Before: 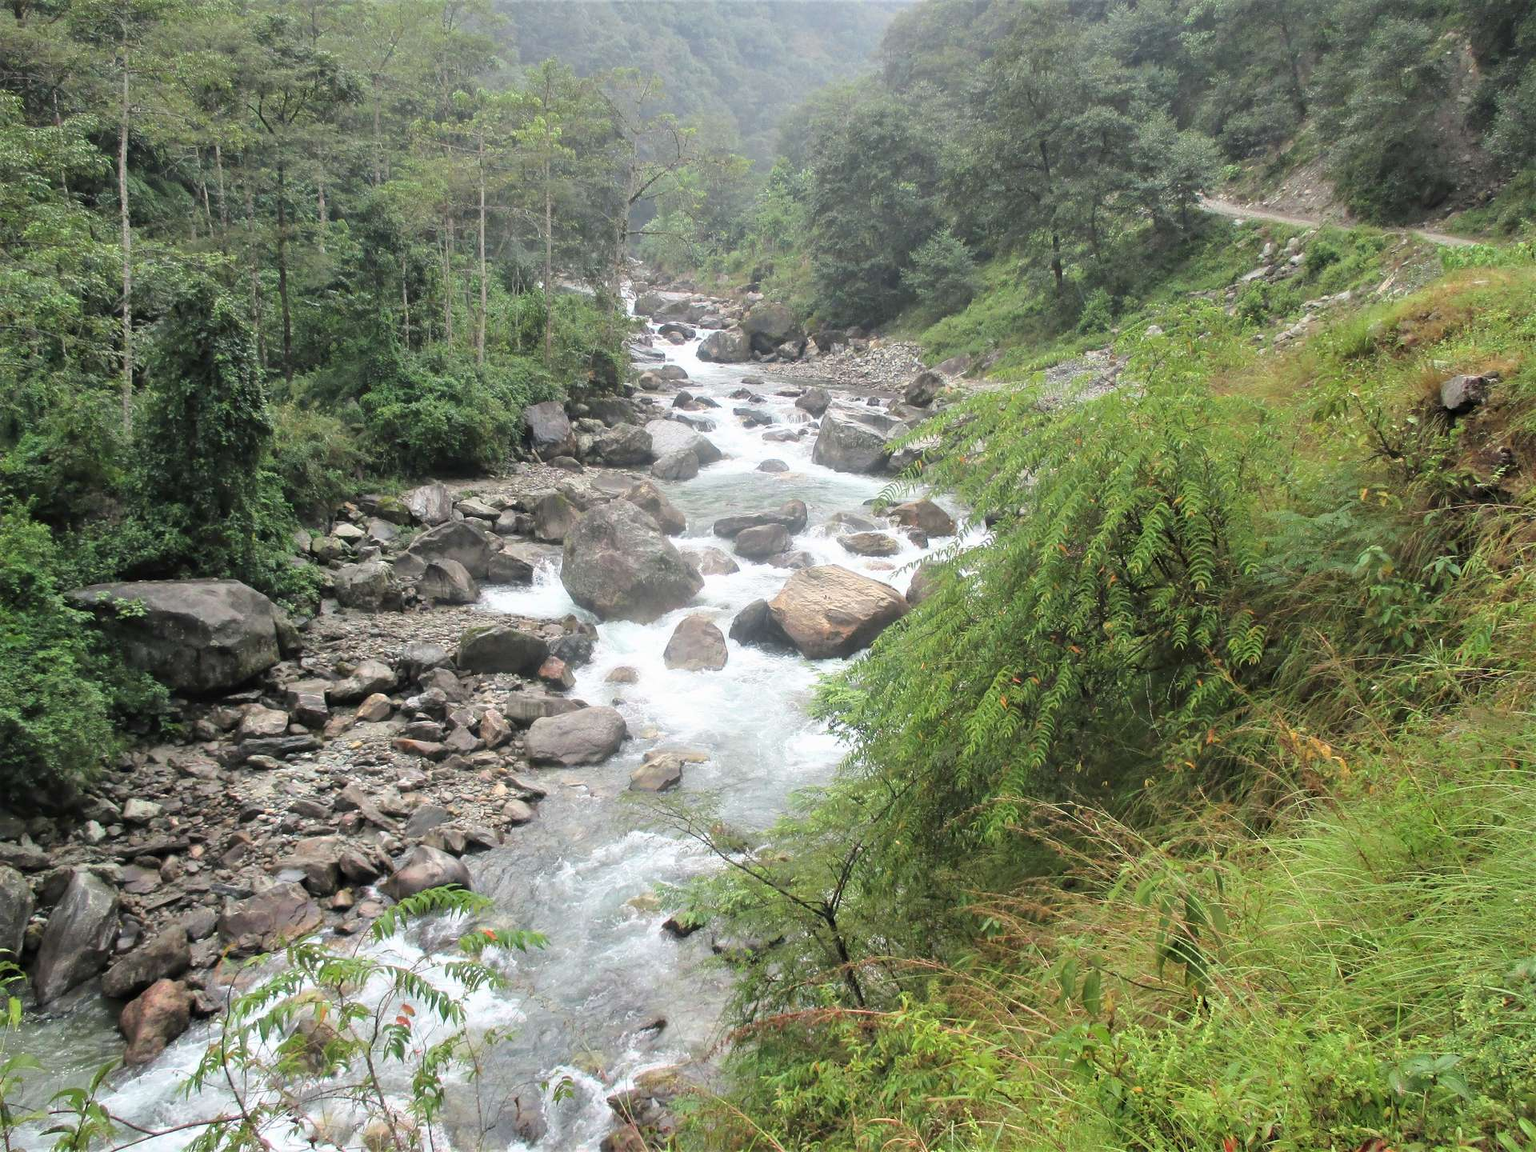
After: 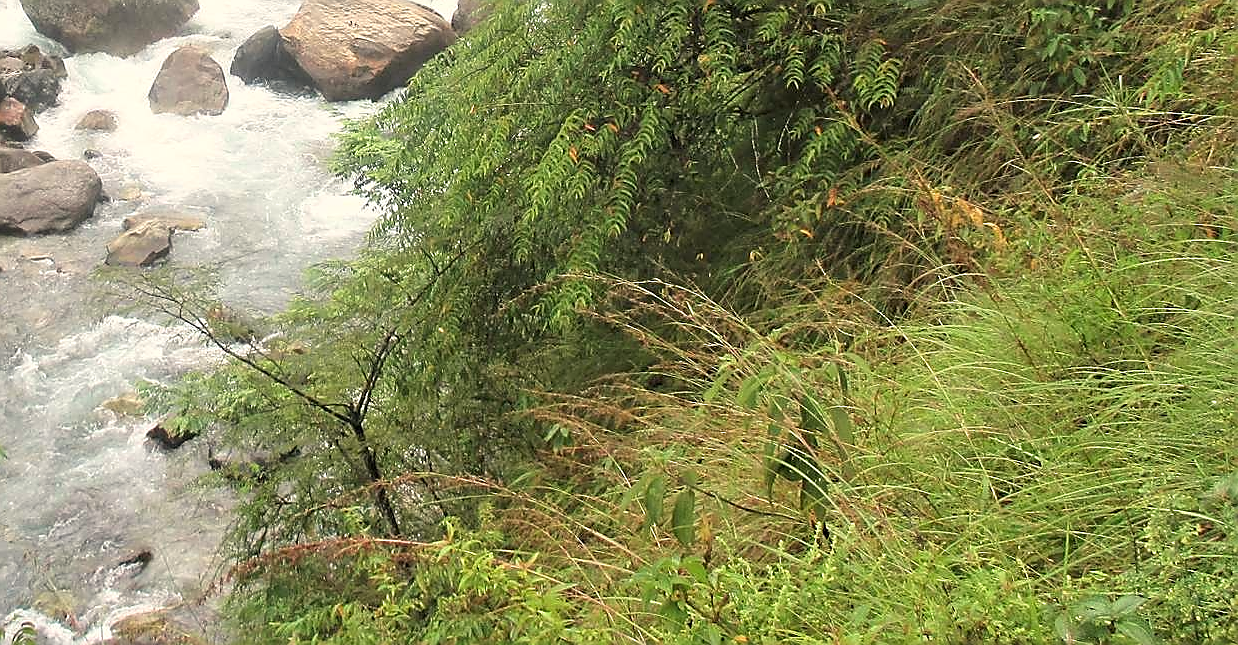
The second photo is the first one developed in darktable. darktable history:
crop and rotate: left 35.509%, top 50.238%, bottom 4.934%
sharpen: radius 1.4, amount 1.25, threshold 0.7
white balance: red 1.045, blue 0.932
